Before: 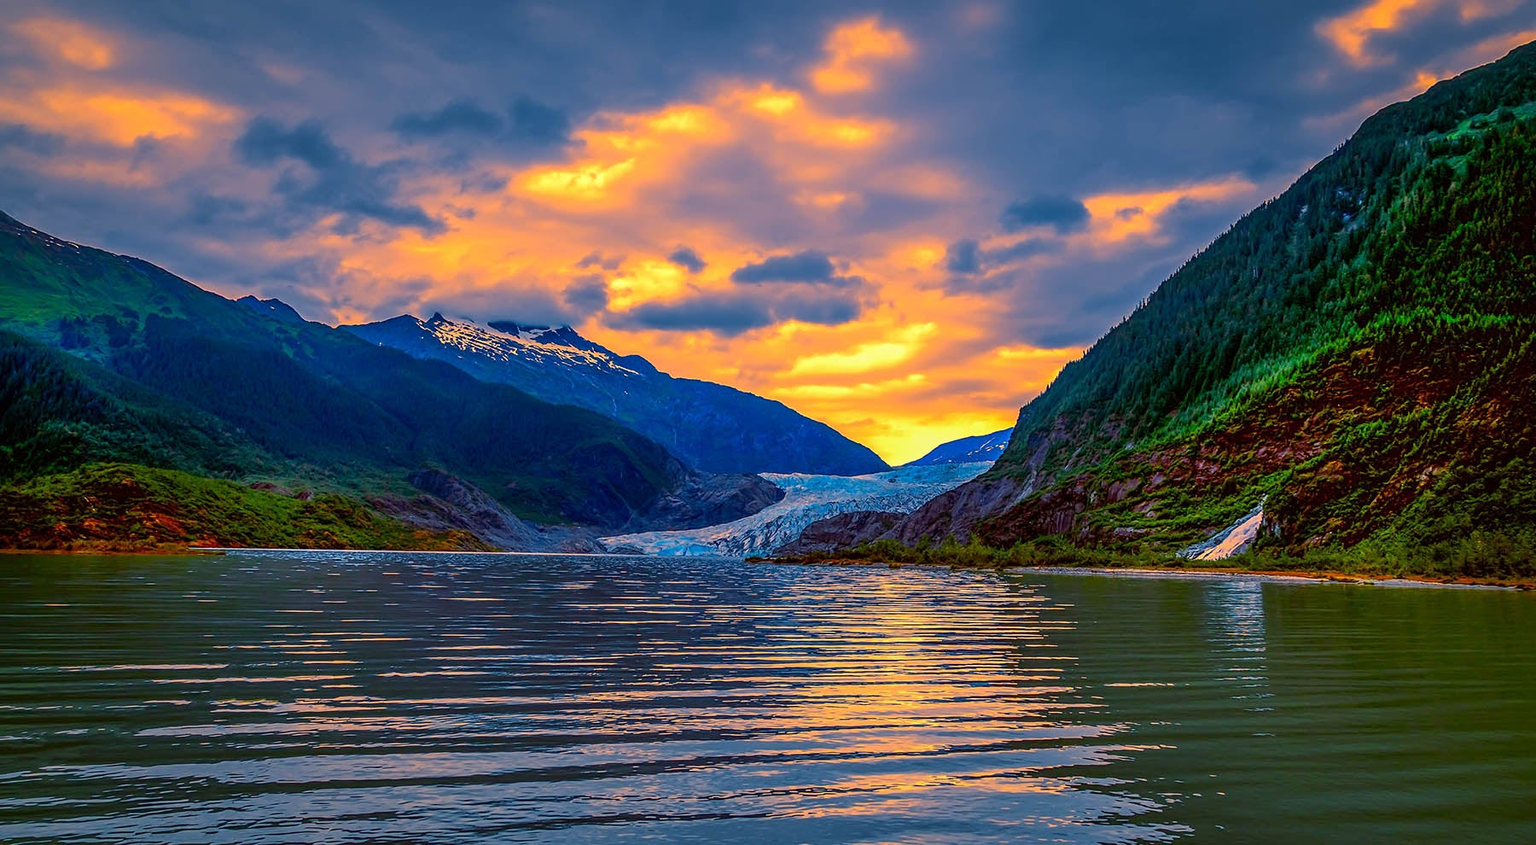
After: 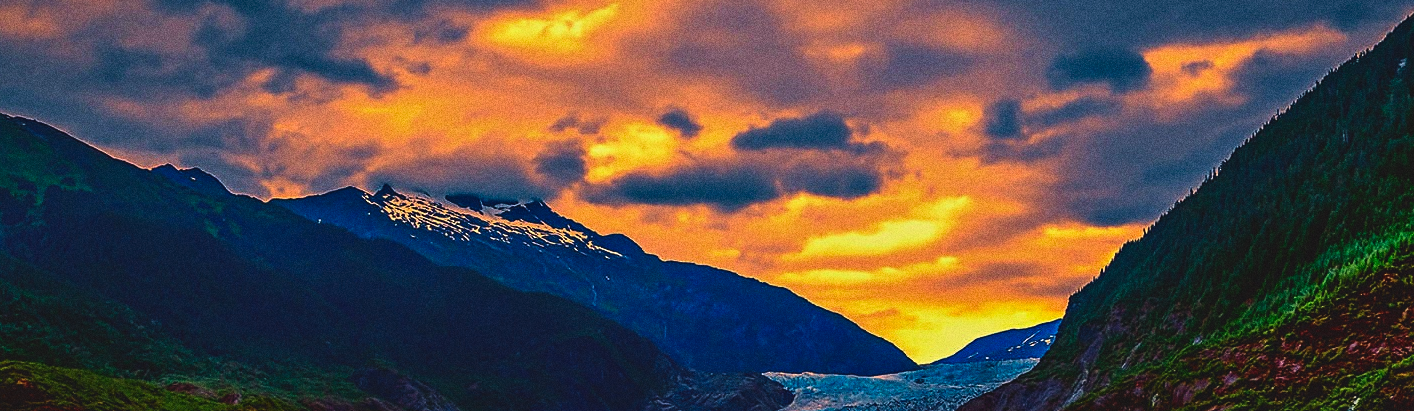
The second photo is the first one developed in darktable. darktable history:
crop: left 7.036%, top 18.398%, right 14.379%, bottom 40.043%
sharpen: amount 0.2
exposure: black level correction -0.036, exposure -0.497 EV, compensate highlight preservation false
grain: coarseness 0.09 ISO, strength 40%
velvia: on, module defaults
white balance: red 1.045, blue 0.932
contrast equalizer: octaves 7, y [[0.6 ×6], [0.55 ×6], [0 ×6], [0 ×6], [0 ×6]], mix 0.35
contrast brightness saturation: contrast 0.19, brightness -0.11, saturation 0.21
